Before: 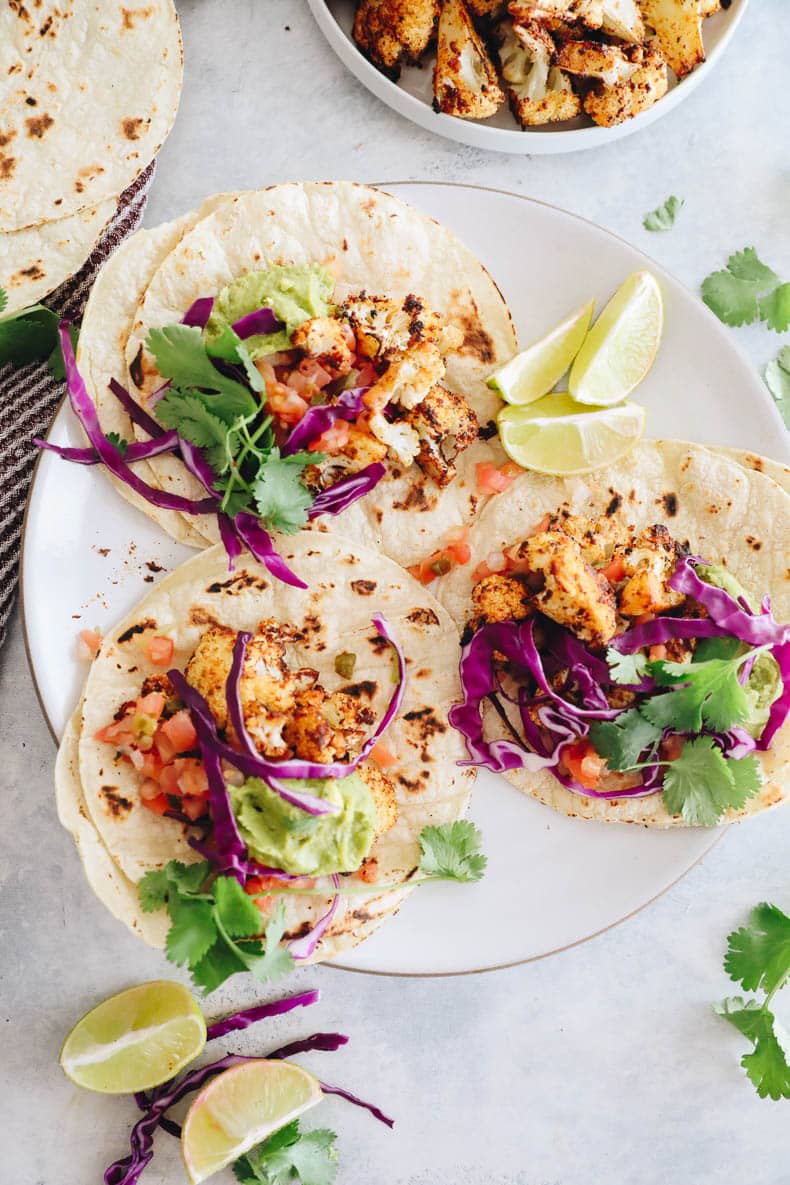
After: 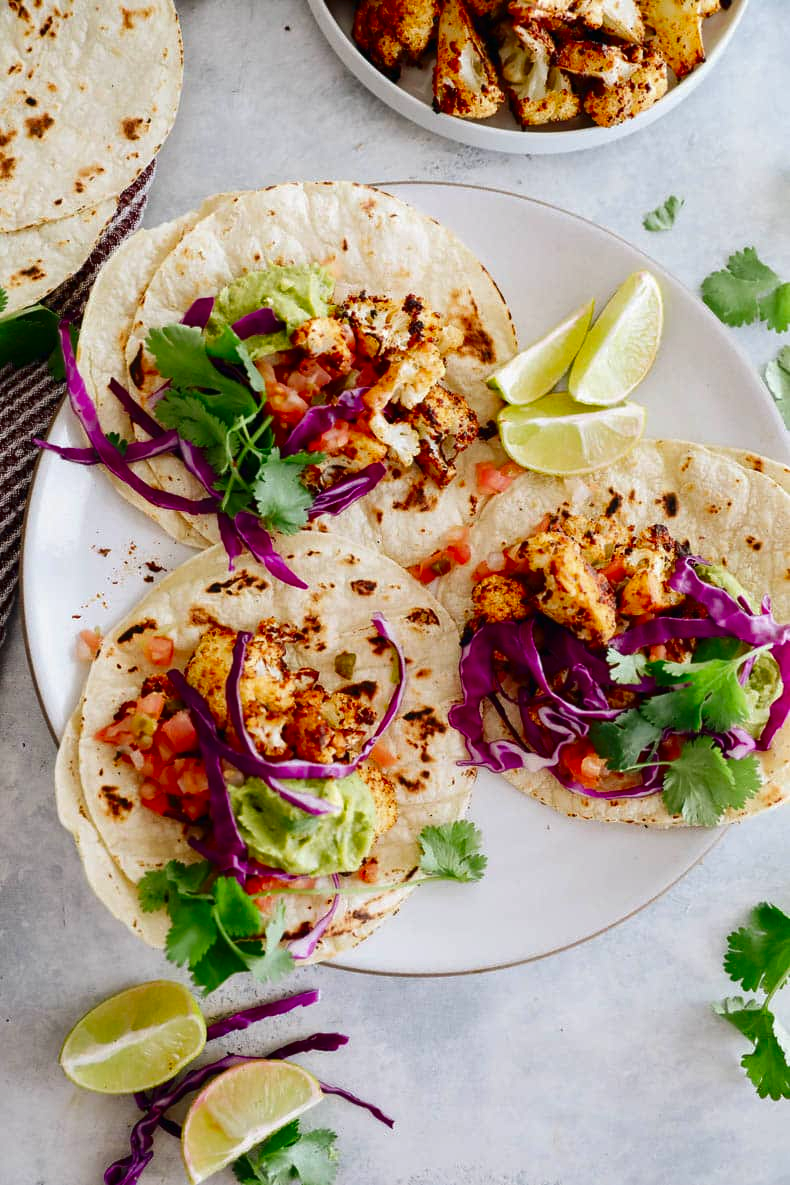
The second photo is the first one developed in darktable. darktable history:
contrast brightness saturation: brightness -0.25, saturation 0.2
tone equalizer: on, module defaults
